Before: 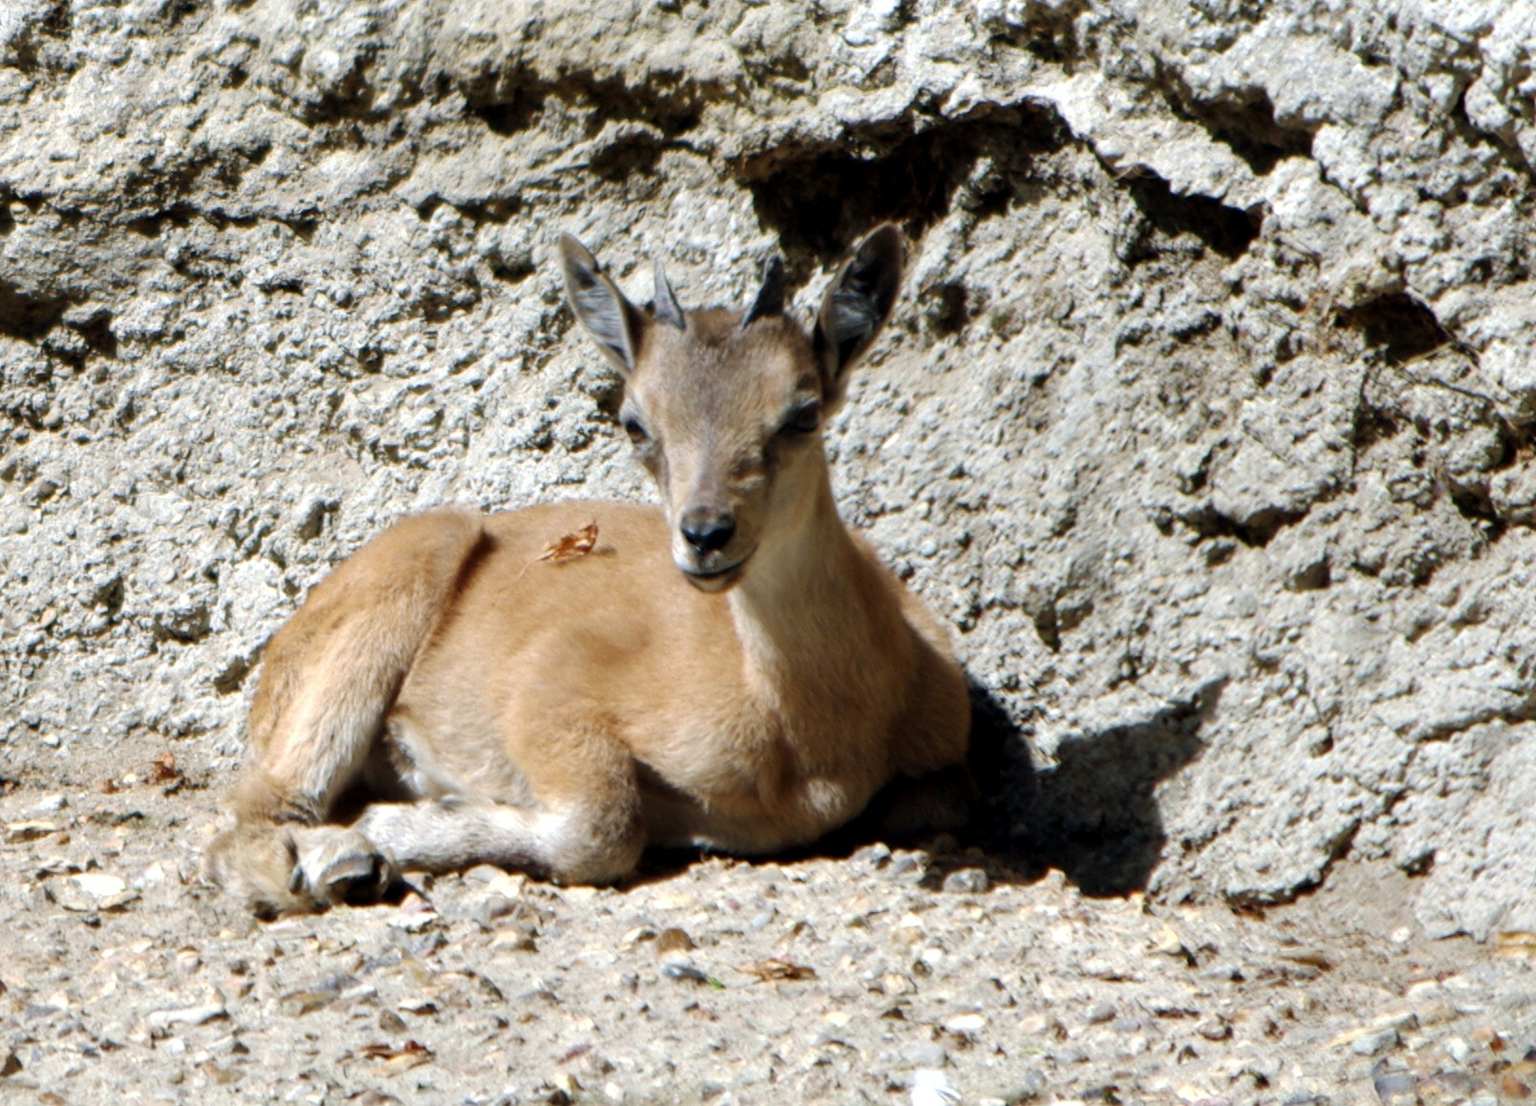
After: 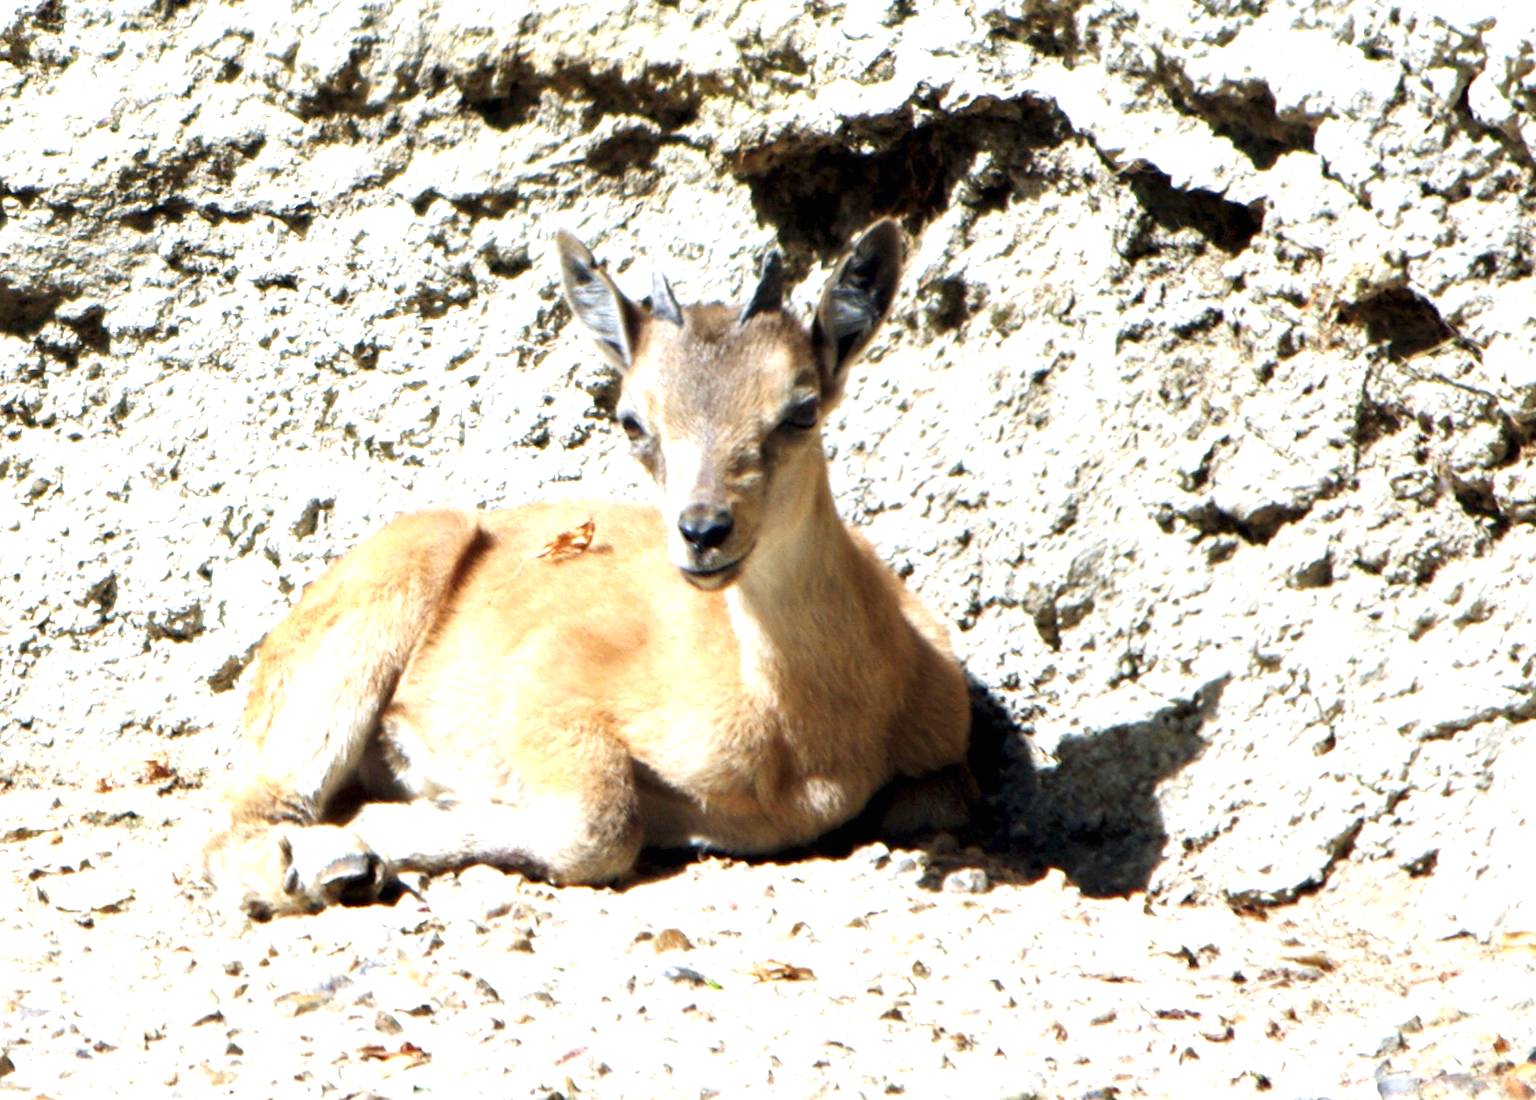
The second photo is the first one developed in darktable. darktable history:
exposure: black level correction 0, exposure 1.2 EV, compensate highlight preservation false
crop: left 0.502%, top 0.679%, right 0.222%, bottom 0.615%
